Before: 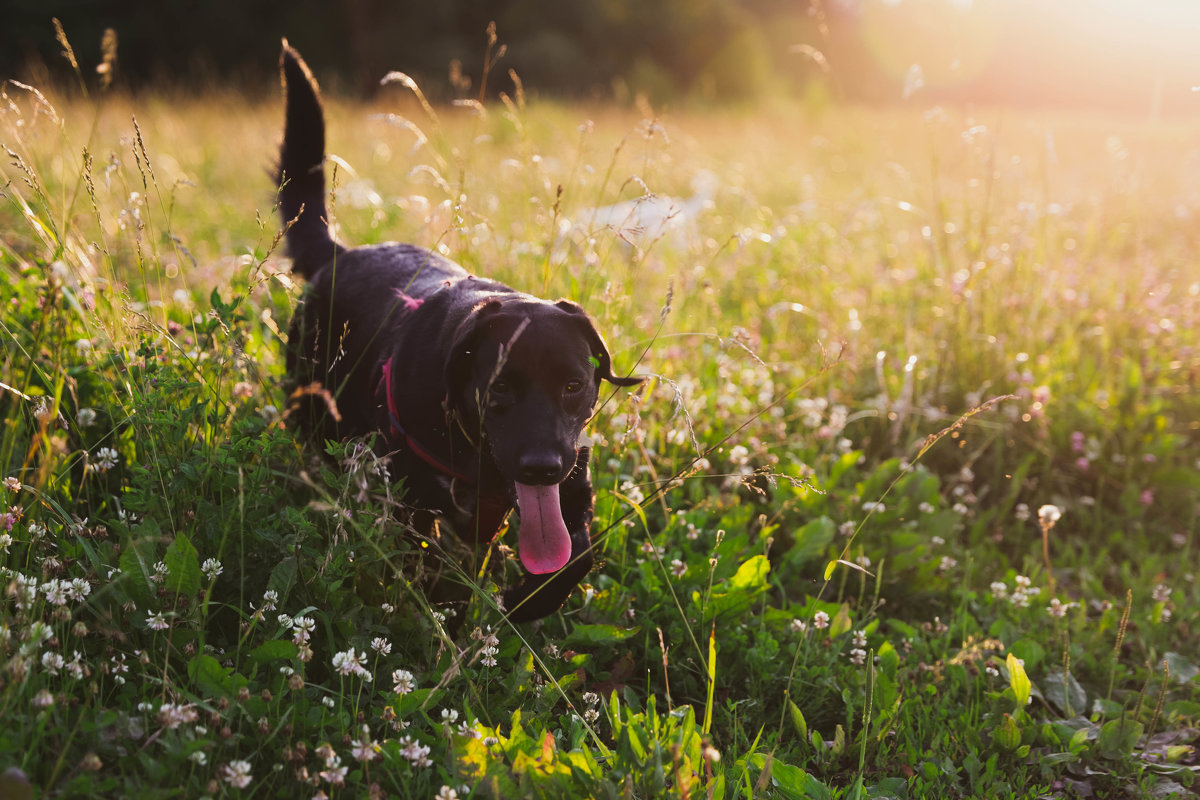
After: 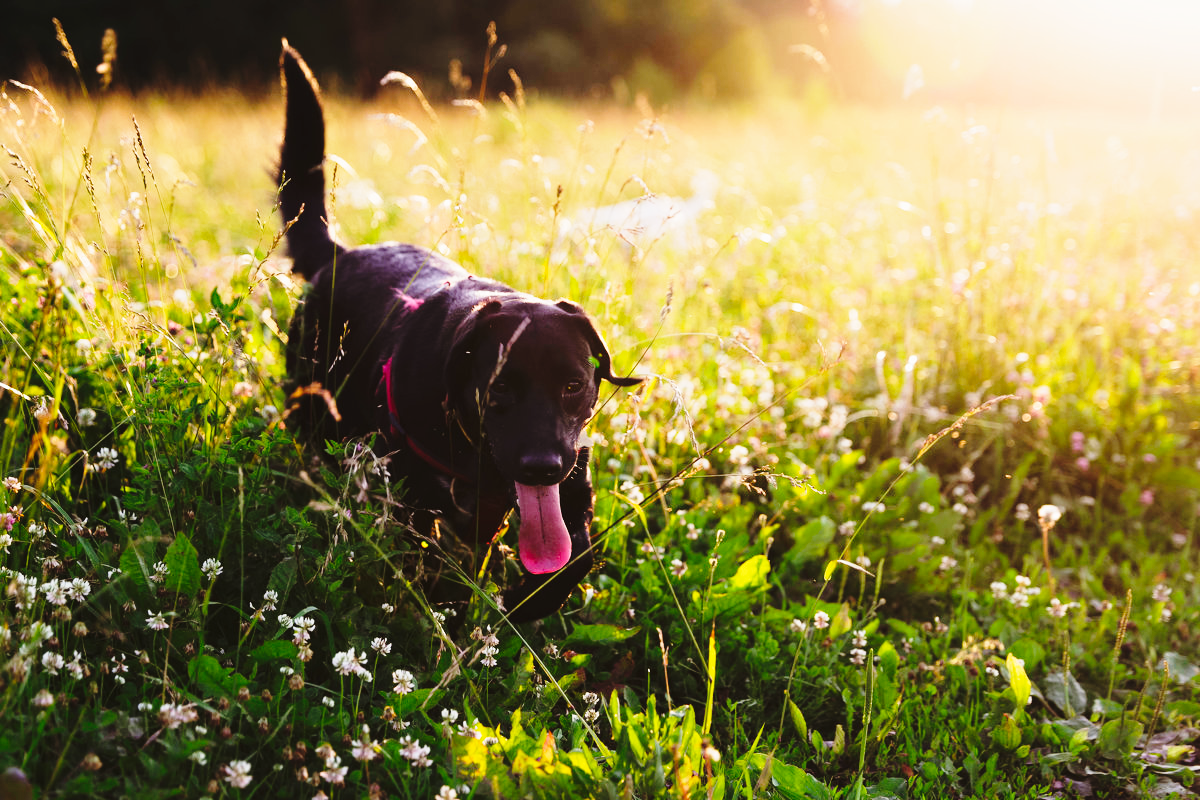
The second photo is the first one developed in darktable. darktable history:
base curve: curves: ch0 [(0, 0) (0.04, 0.03) (0.133, 0.232) (0.448, 0.748) (0.843, 0.968) (1, 1)], preserve colors none
